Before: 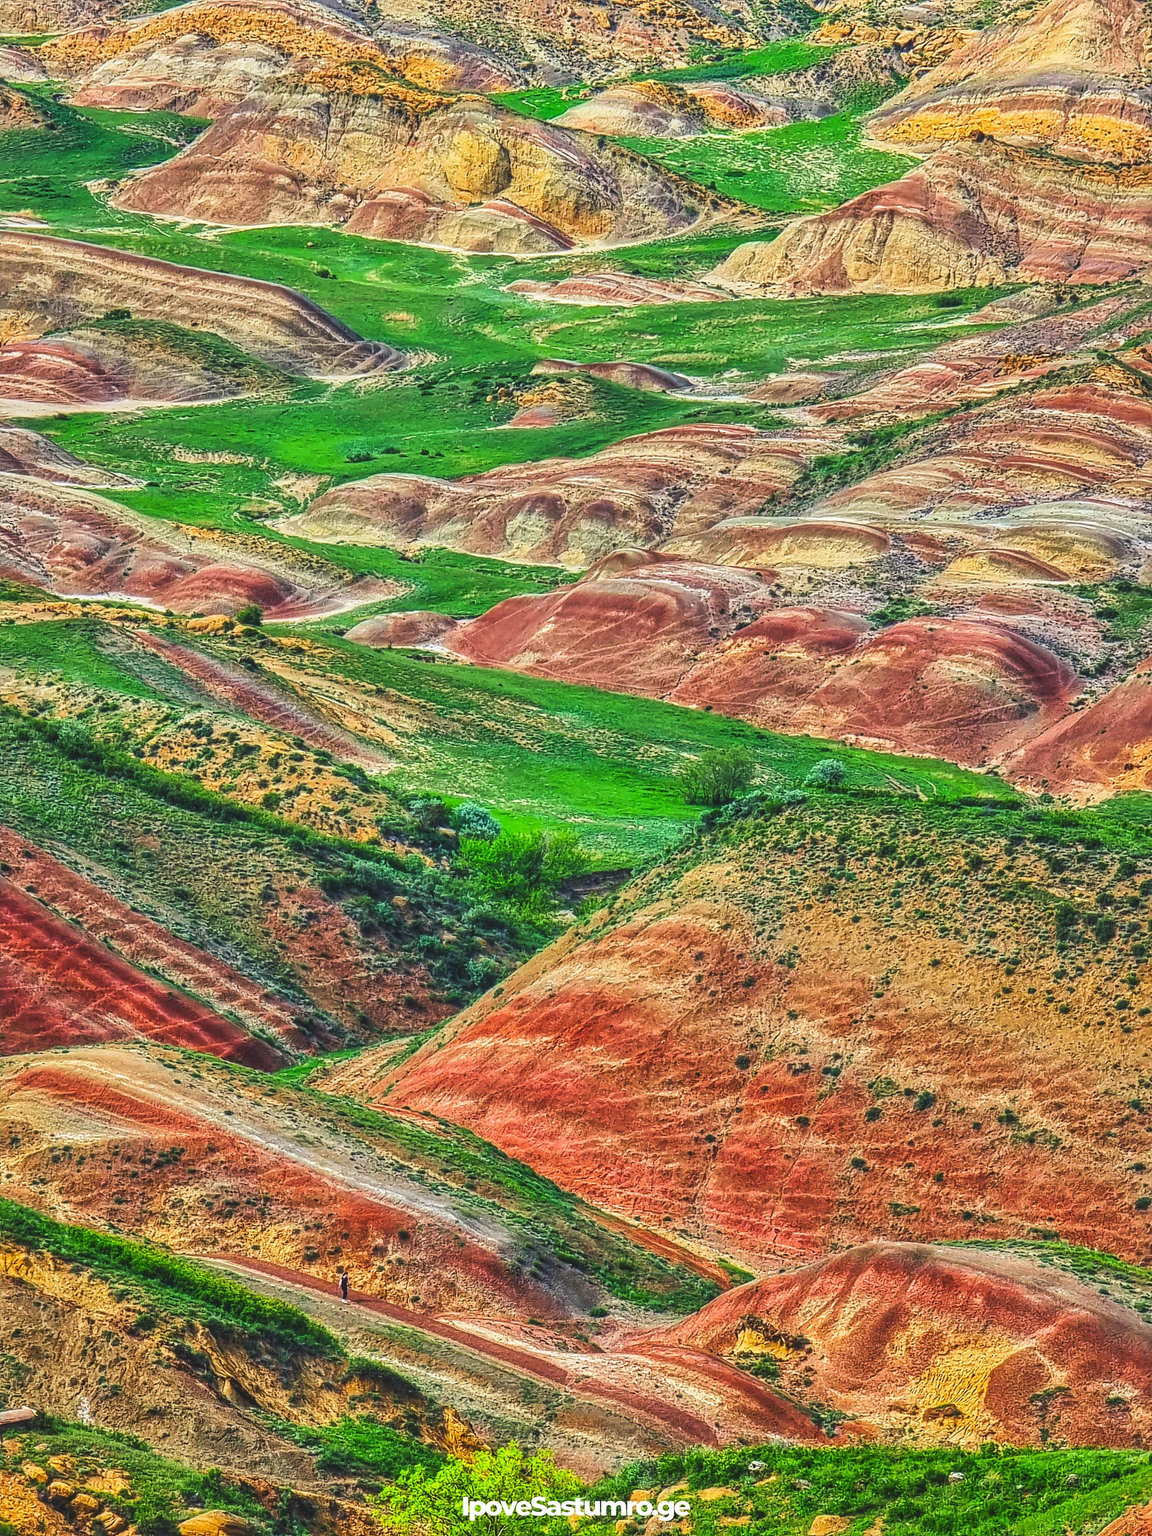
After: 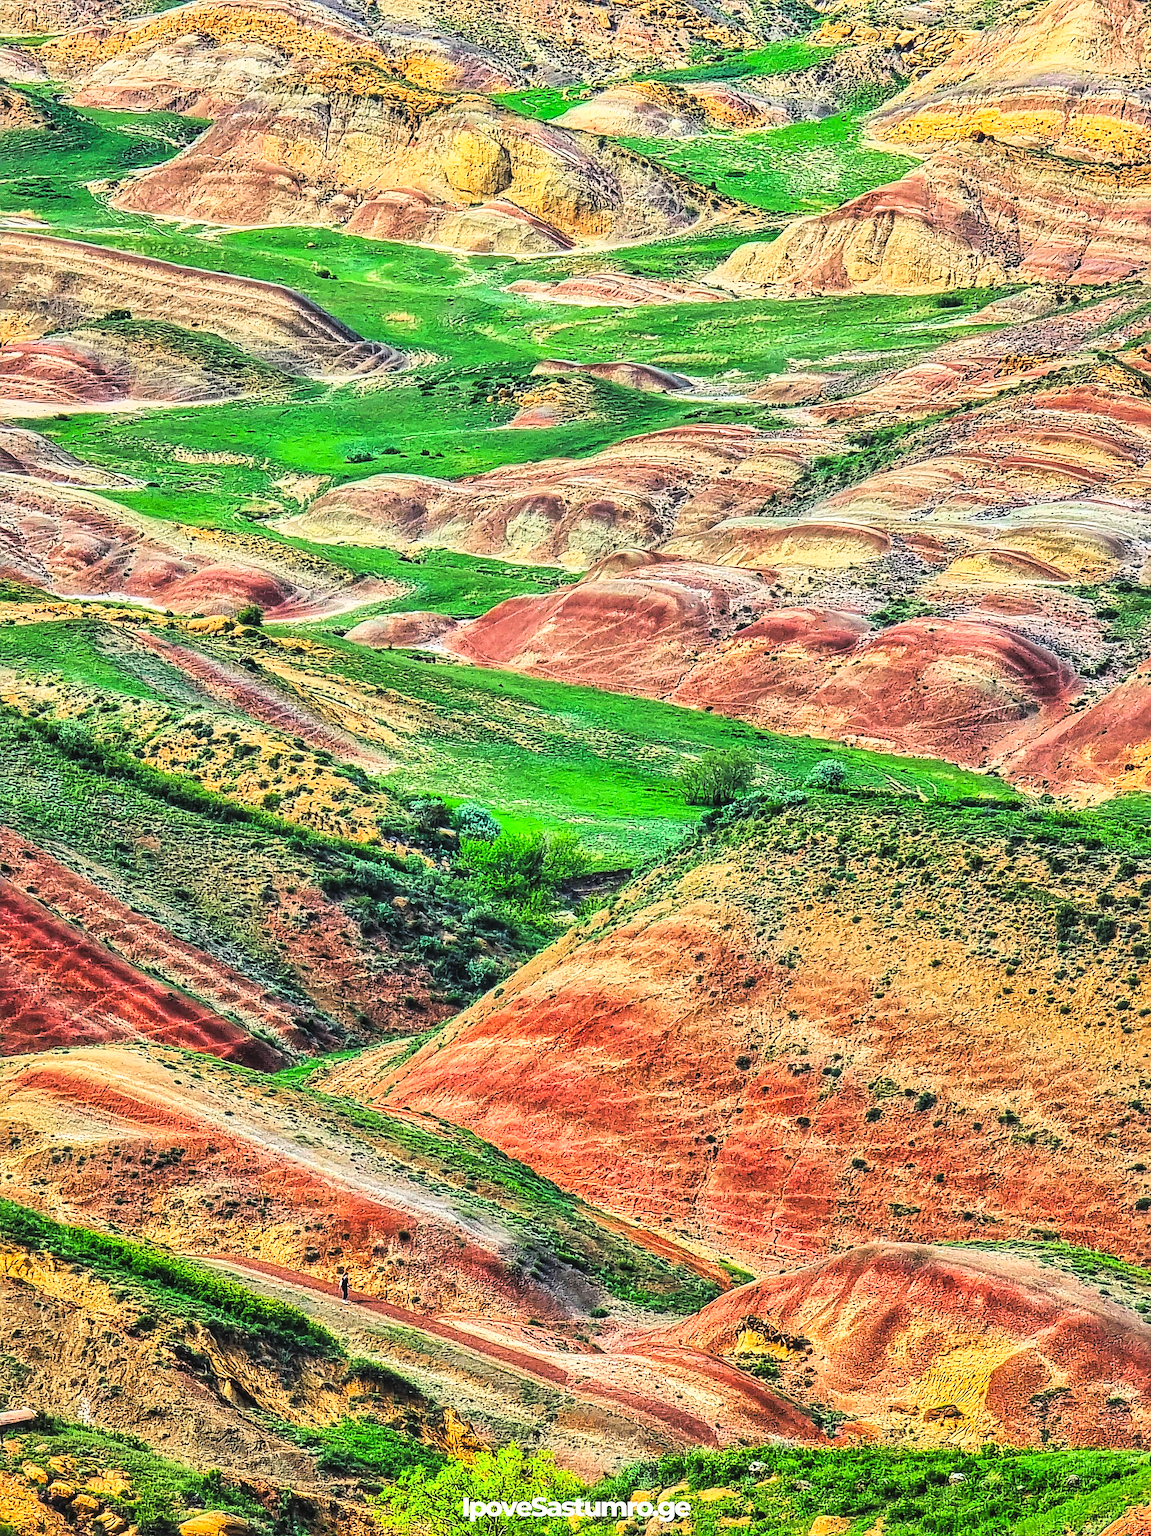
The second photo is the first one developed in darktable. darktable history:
sharpen: on, module defaults
tone curve: curves: ch0 [(0, 0.016) (0.11, 0.039) (0.259, 0.235) (0.383, 0.437) (0.499, 0.597) (0.733, 0.867) (0.843, 0.948) (1, 1)], color space Lab, linked channels, preserve colors none
